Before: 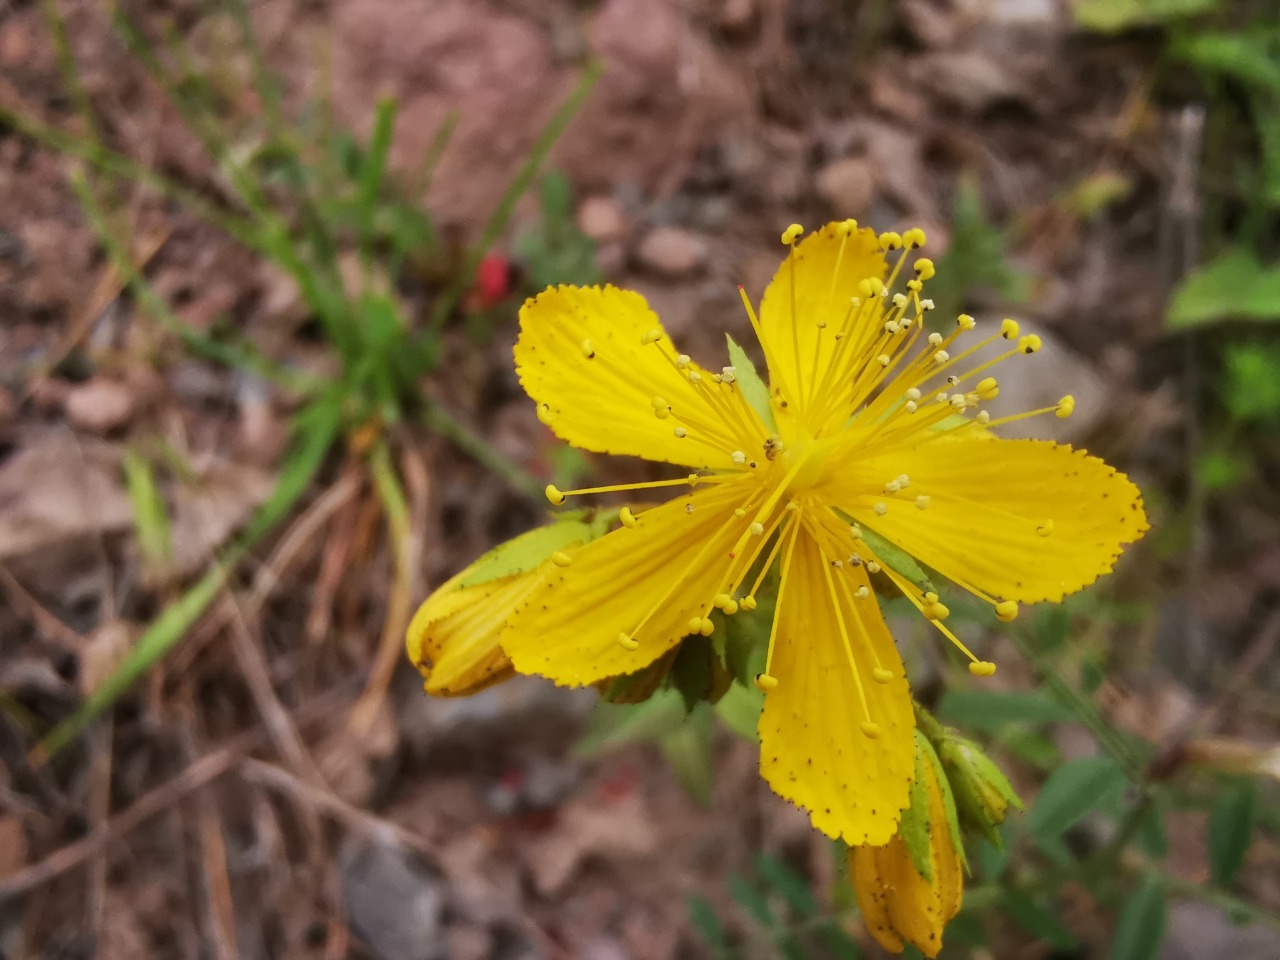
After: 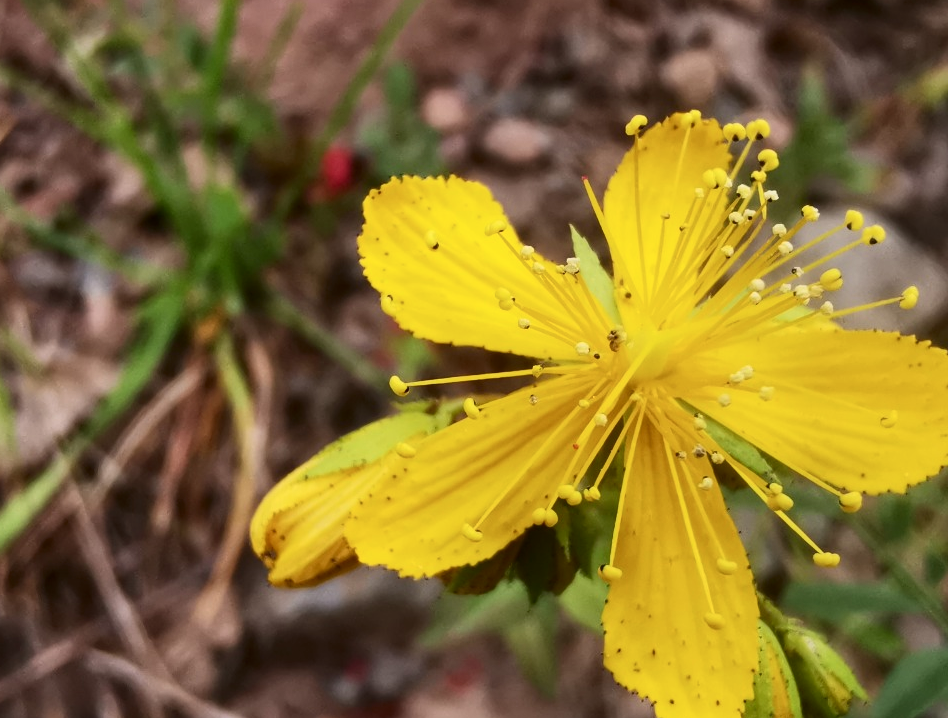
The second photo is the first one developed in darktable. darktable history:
crop and rotate: left 12.196%, top 11.388%, right 13.702%, bottom 13.788%
contrast brightness saturation: contrast 0.222
